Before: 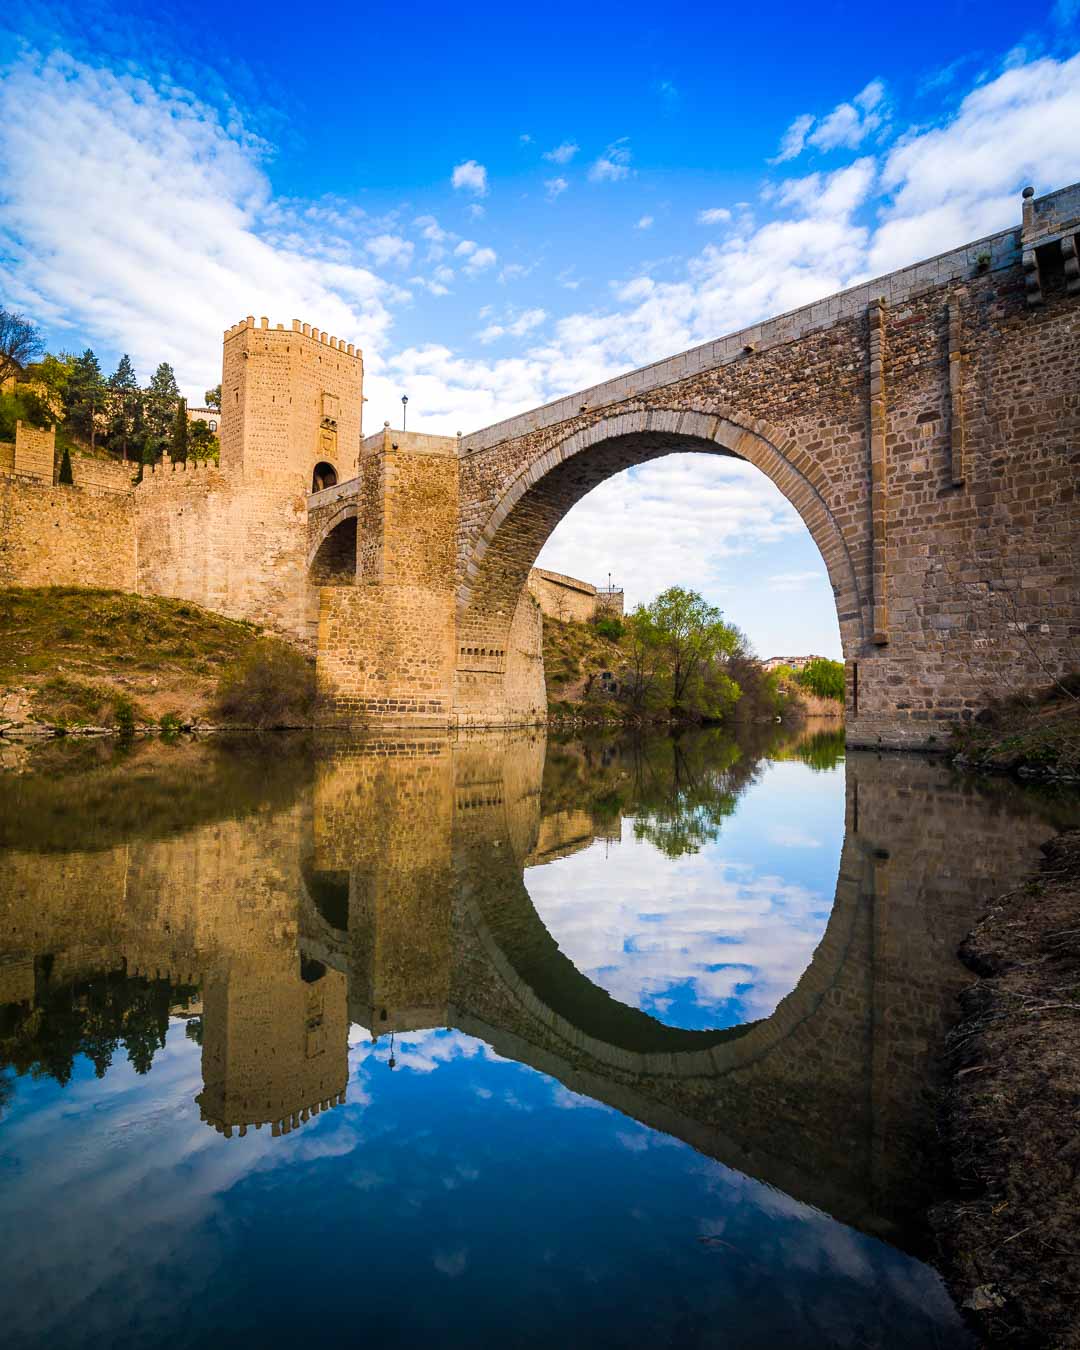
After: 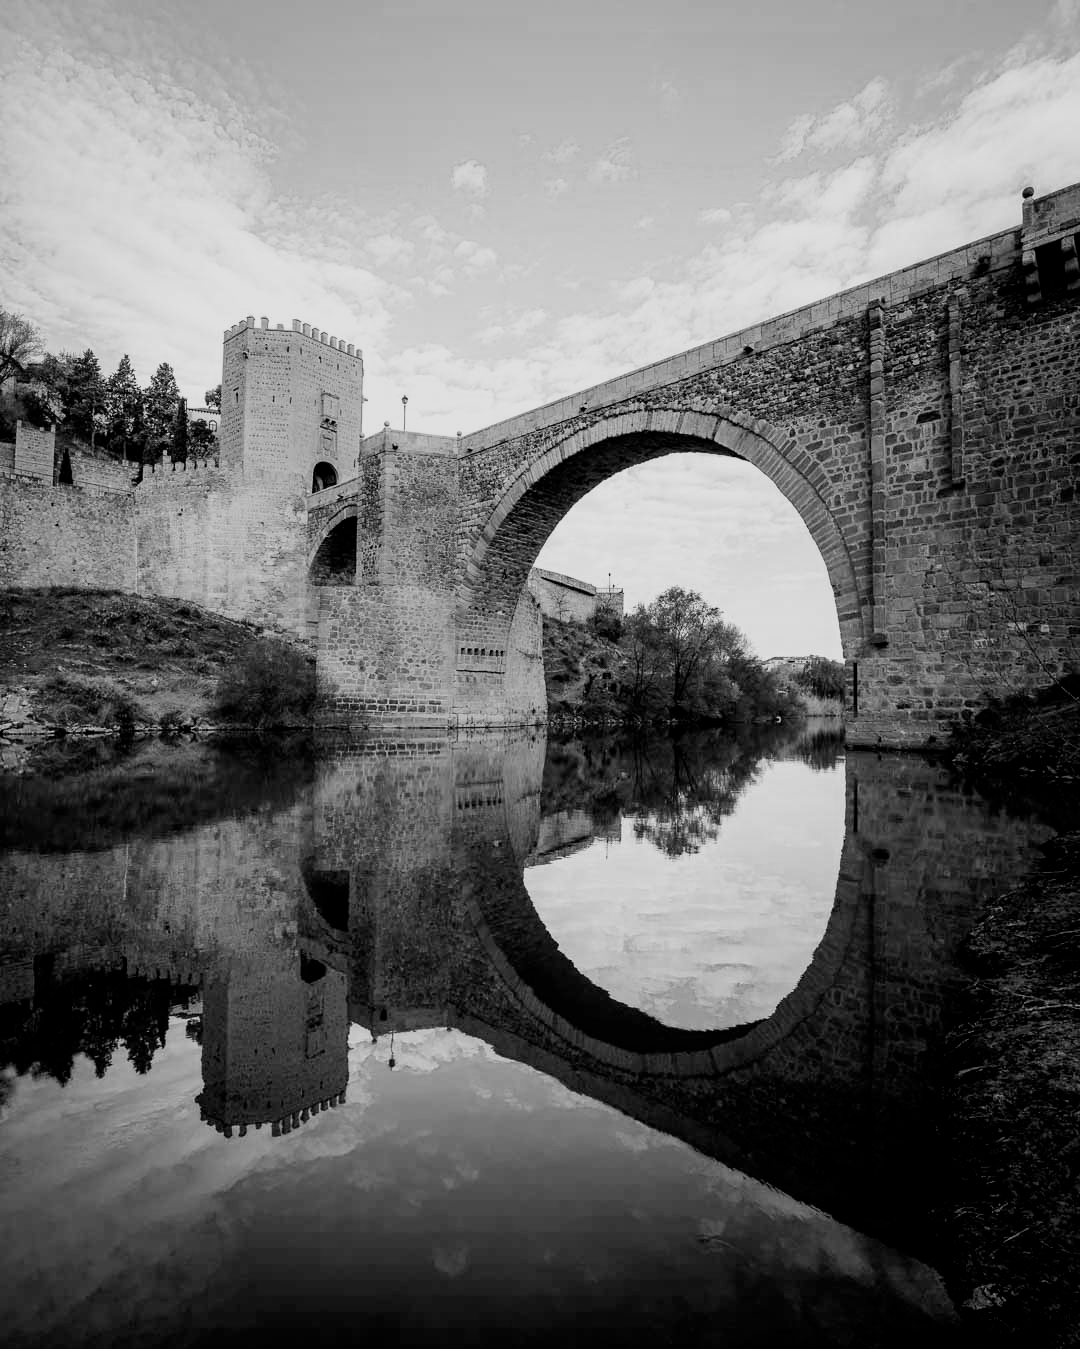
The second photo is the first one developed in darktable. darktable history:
filmic rgb: black relative exposure -7.76 EV, white relative exposure 4.43 EV, target black luminance 0%, hardness 3.75, latitude 50.67%, contrast 1.066, highlights saturation mix 9.99%, shadows ↔ highlights balance -0.245%
color calibration: output gray [0.253, 0.26, 0.487, 0], x 0.37, y 0.382, temperature 4313.51 K, saturation algorithm version 1 (2020)
crop: bottom 0.061%
